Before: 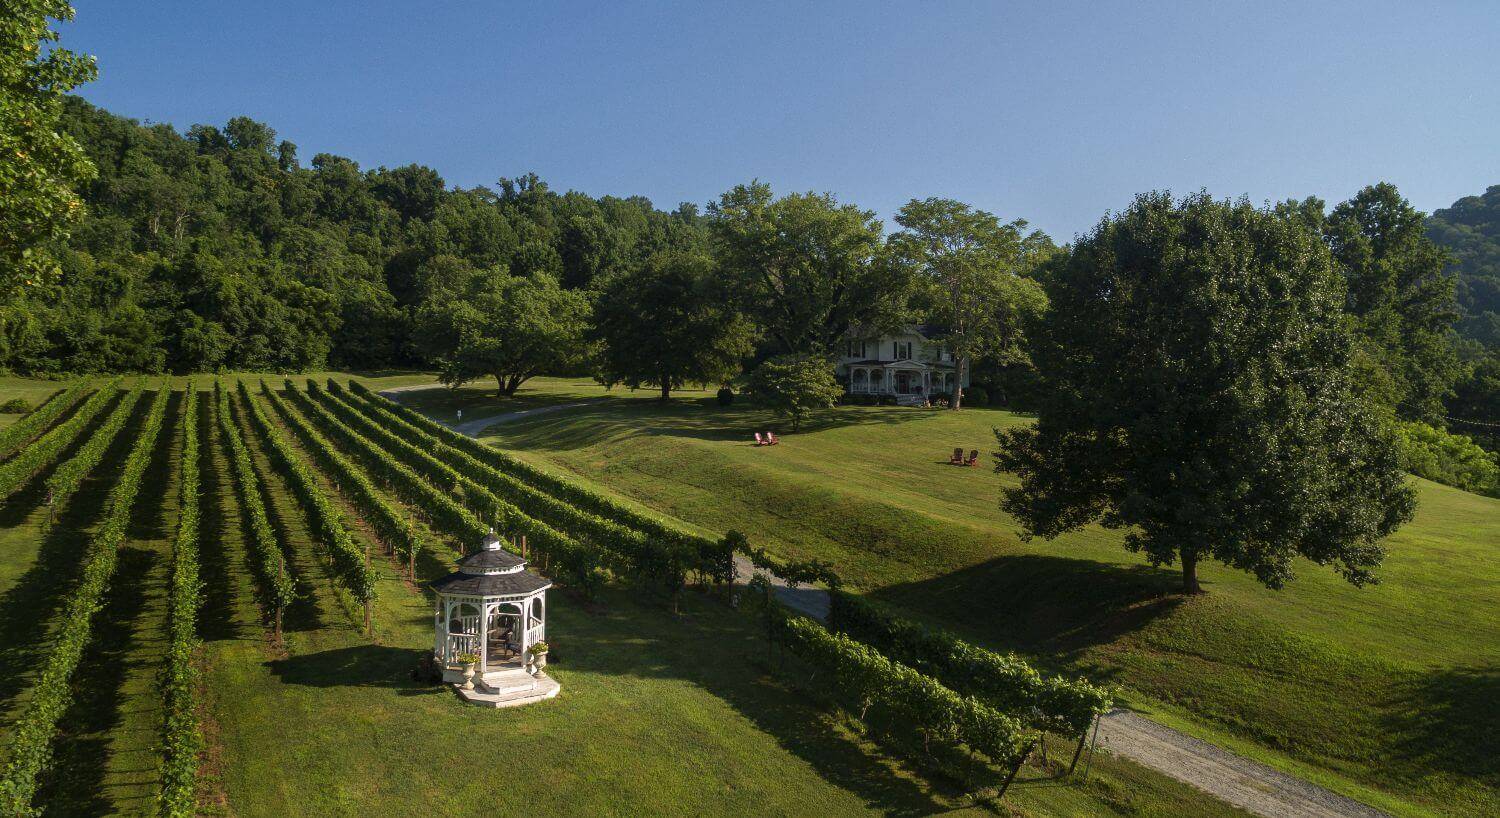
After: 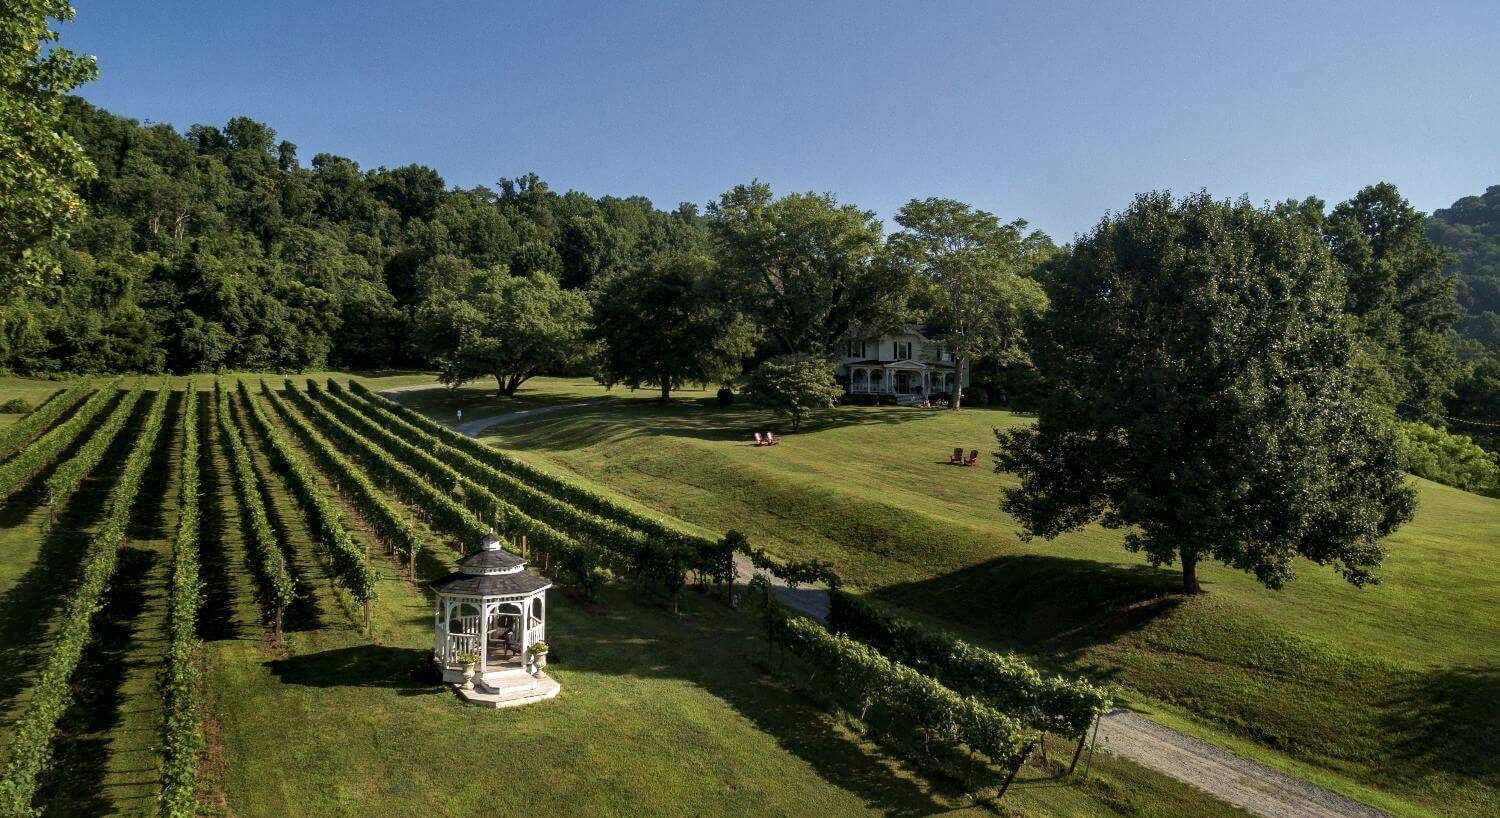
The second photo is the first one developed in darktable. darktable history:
local contrast: mode bilateral grid, contrast 25, coarseness 60, detail 151%, midtone range 0.2
contrast brightness saturation: contrast 0.01, saturation -0.05
